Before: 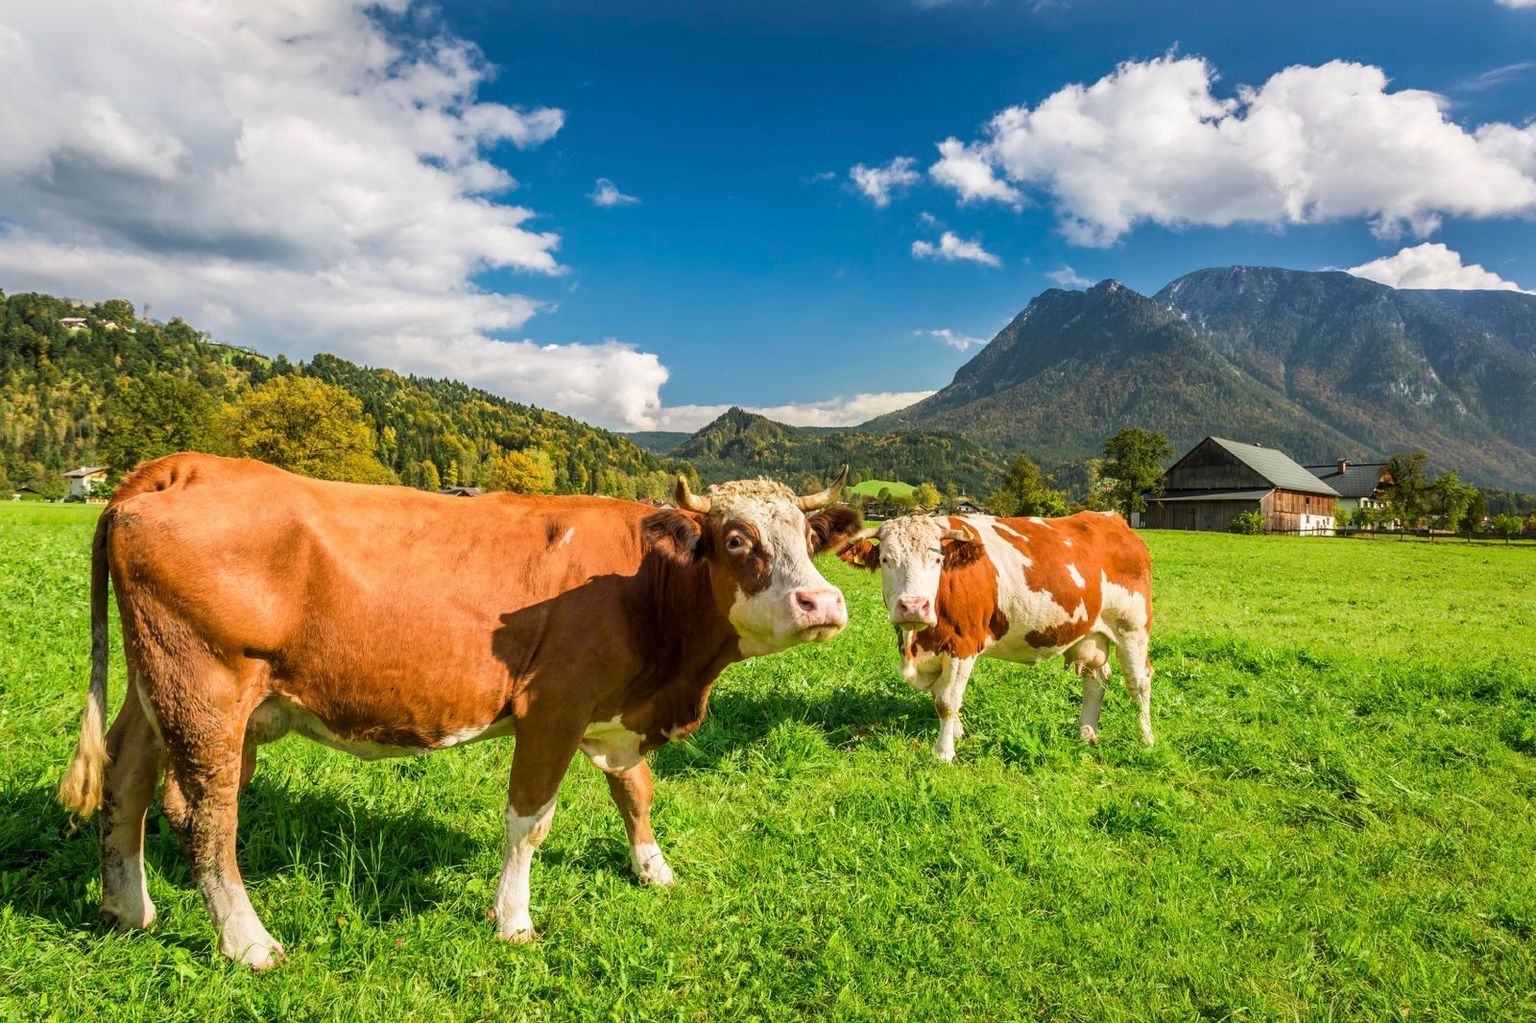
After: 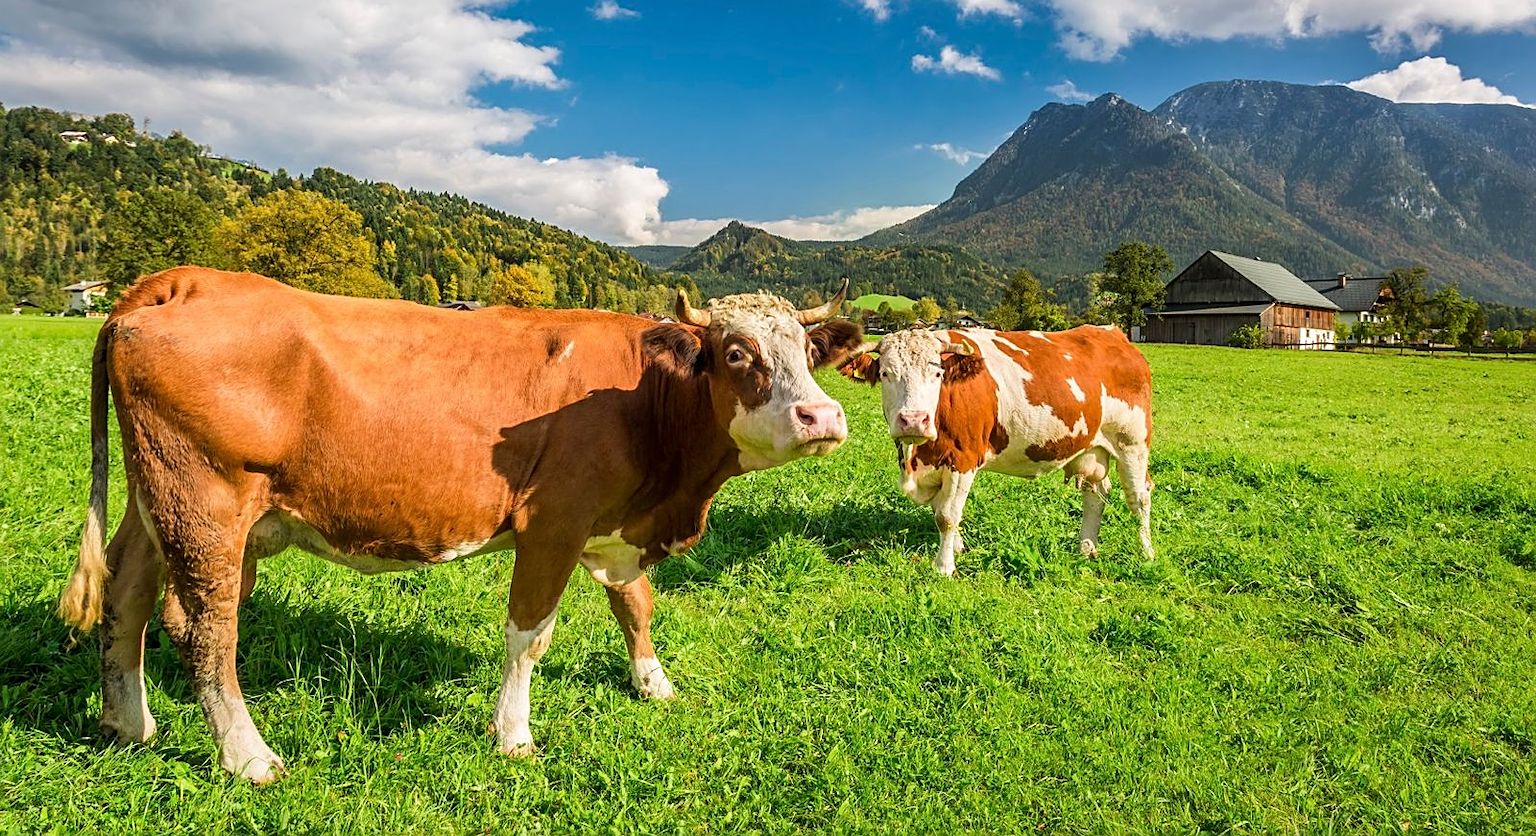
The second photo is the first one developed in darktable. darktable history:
crop and rotate: top 18.217%
sharpen: on, module defaults
